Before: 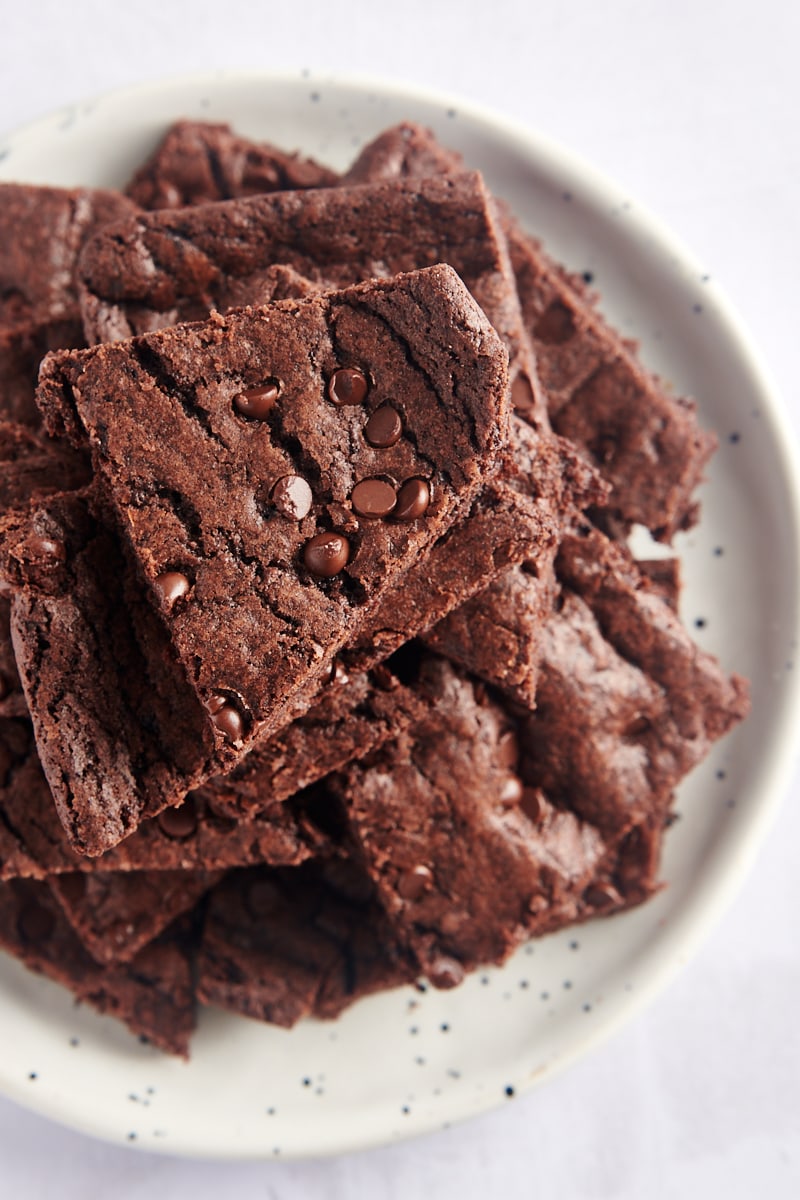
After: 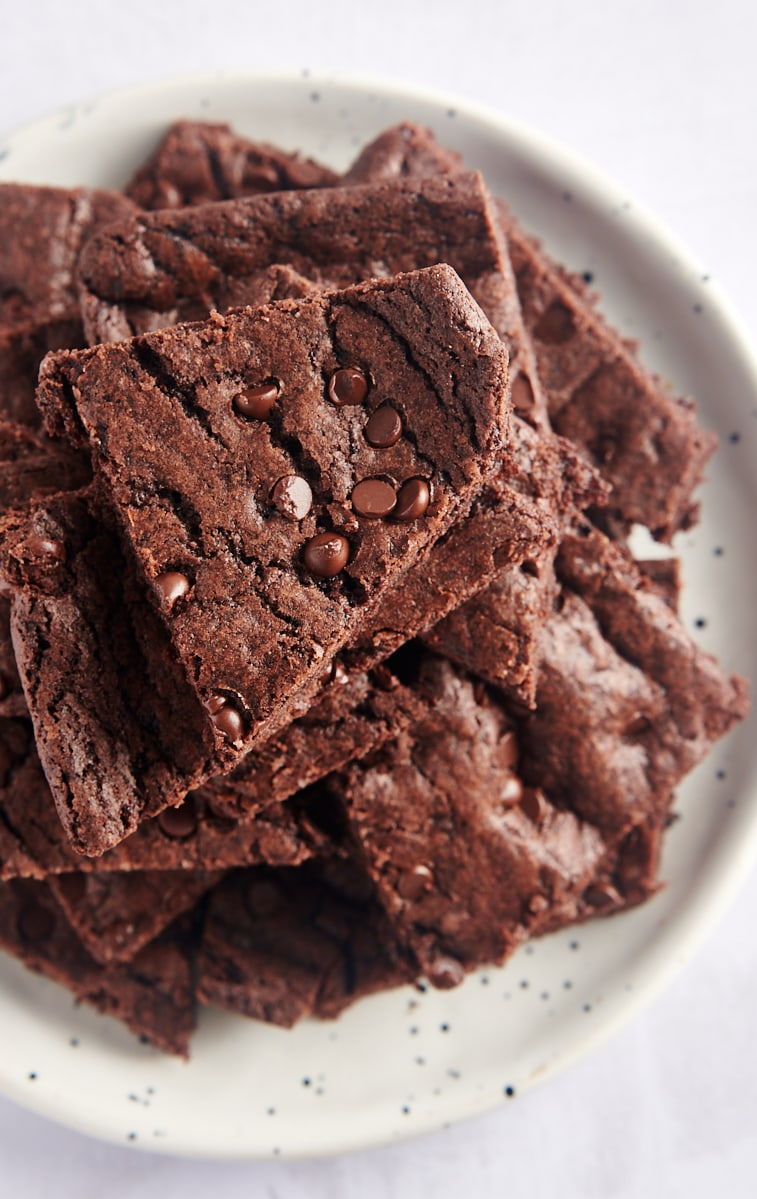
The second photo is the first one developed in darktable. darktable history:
crop and rotate: left 0%, right 5.323%
